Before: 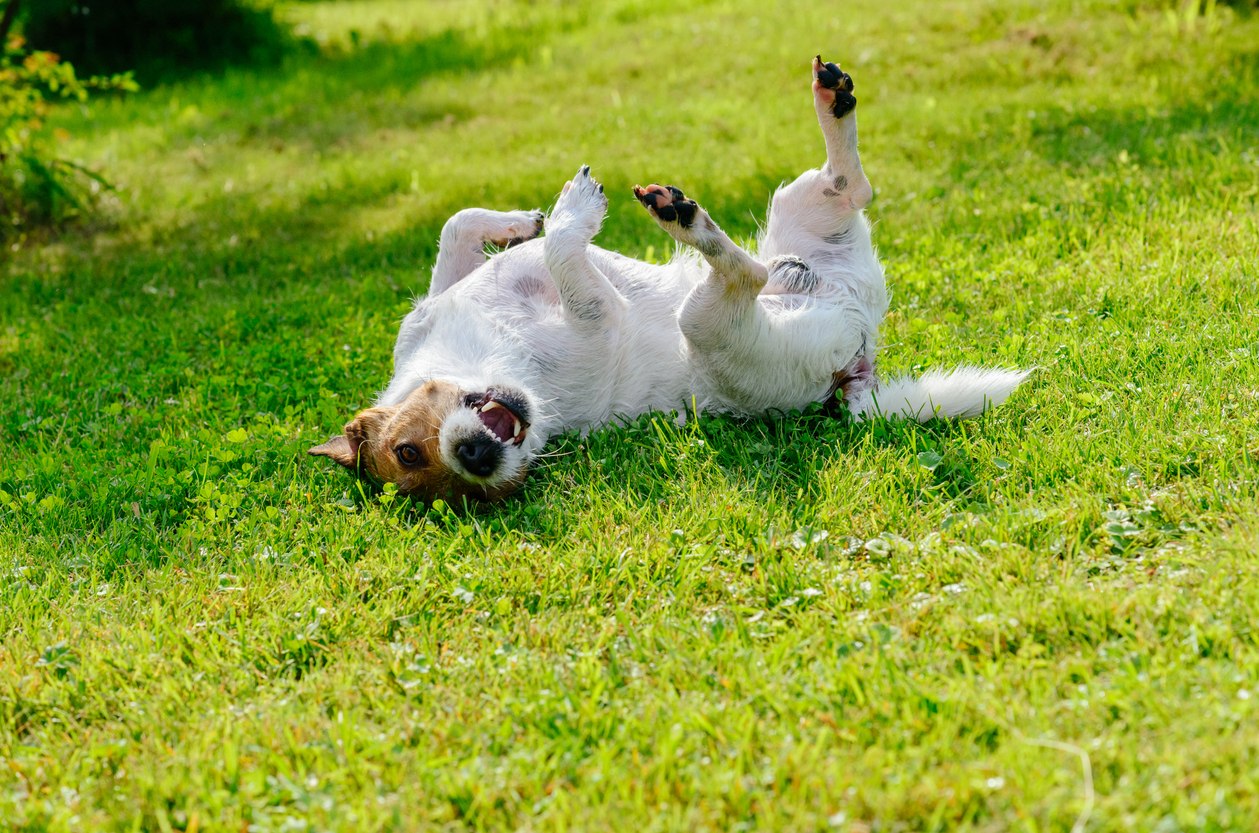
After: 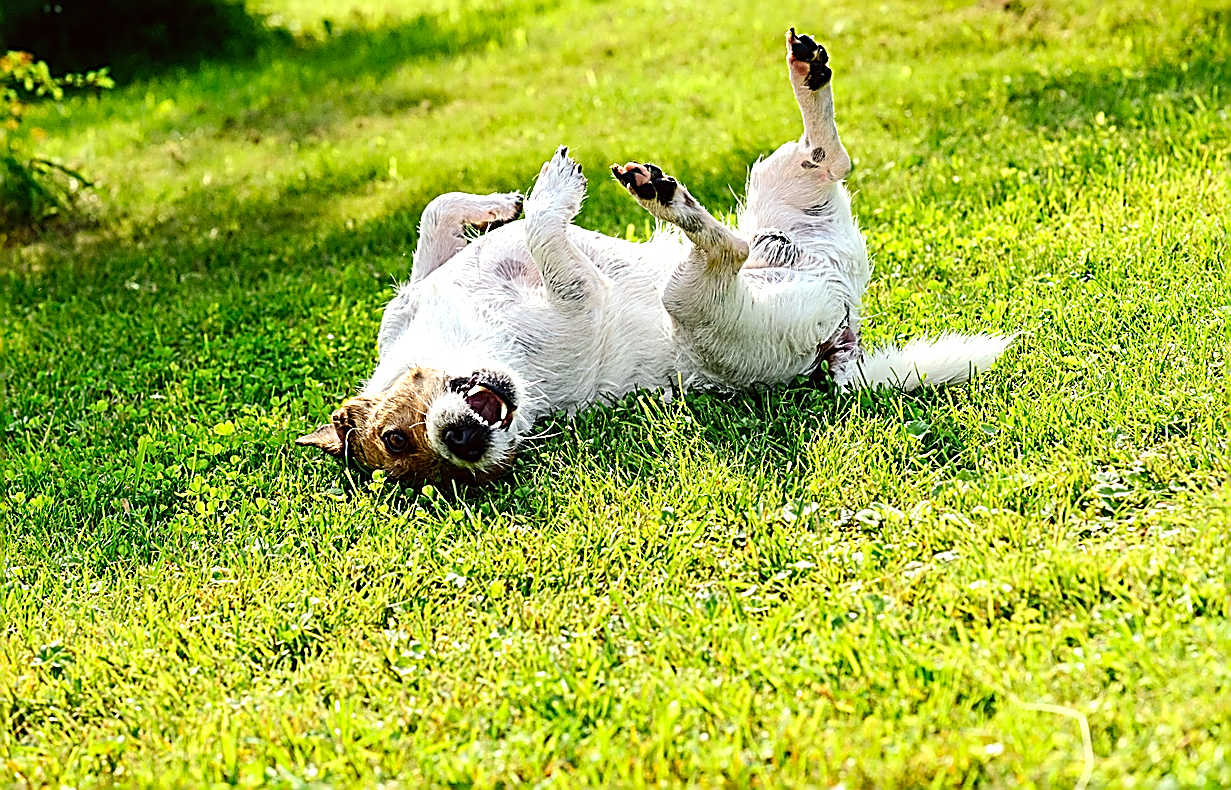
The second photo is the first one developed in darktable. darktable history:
color correction: highlights a* -0.95, highlights b* 4.5, shadows a* 3.55
rotate and perspective: rotation -2°, crop left 0.022, crop right 0.978, crop top 0.049, crop bottom 0.951
sharpen: amount 2
tone equalizer: -8 EV -0.75 EV, -7 EV -0.7 EV, -6 EV -0.6 EV, -5 EV -0.4 EV, -3 EV 0.4 EV, -2 EV 0.6 EV, -1 EV 0.7 EV, +0 EV 0.75 EV, edges refinement/feathering 500, mask exposure compensation -1.57 EV, preserve details no
